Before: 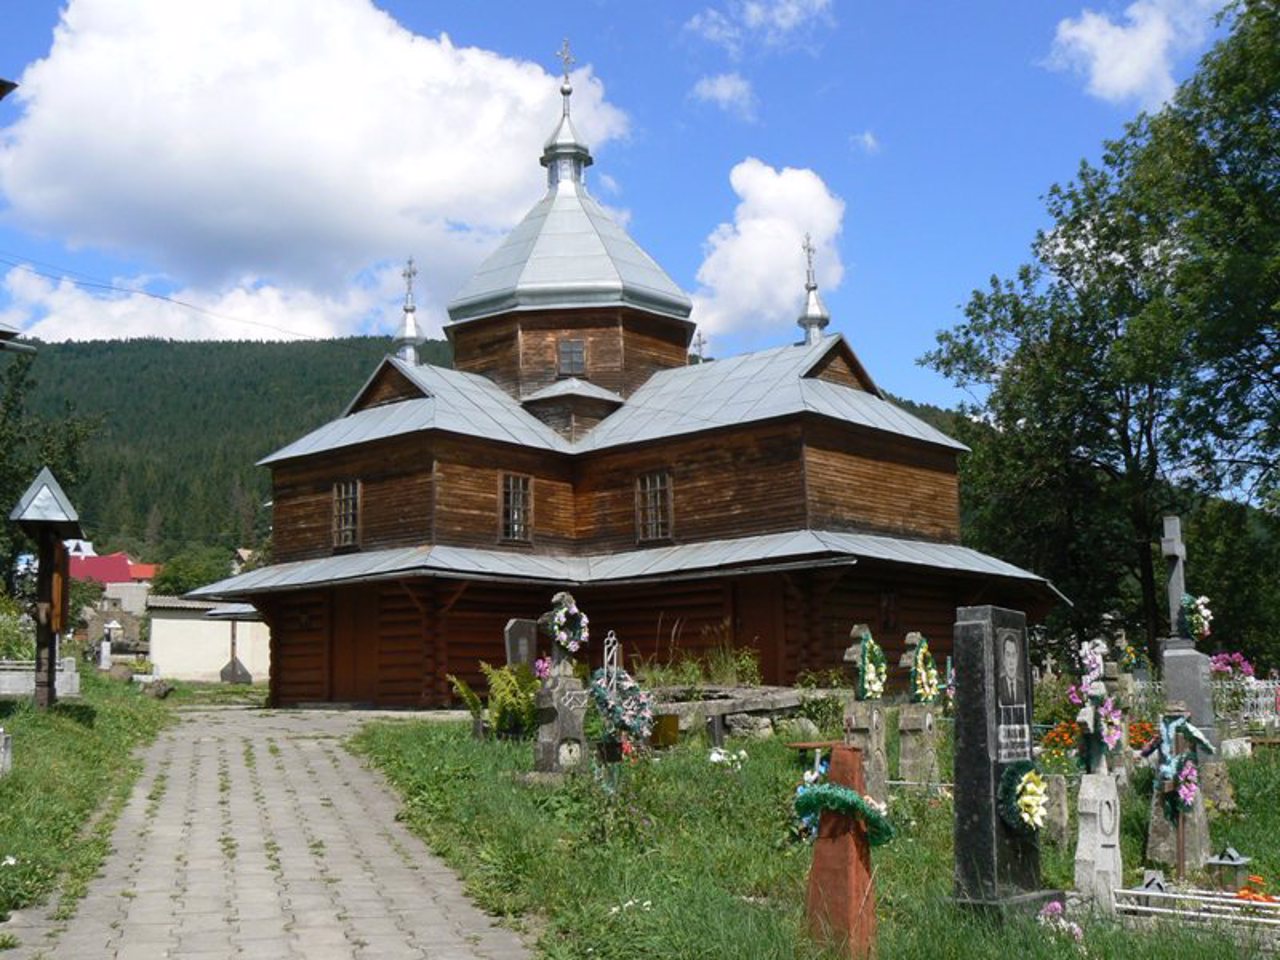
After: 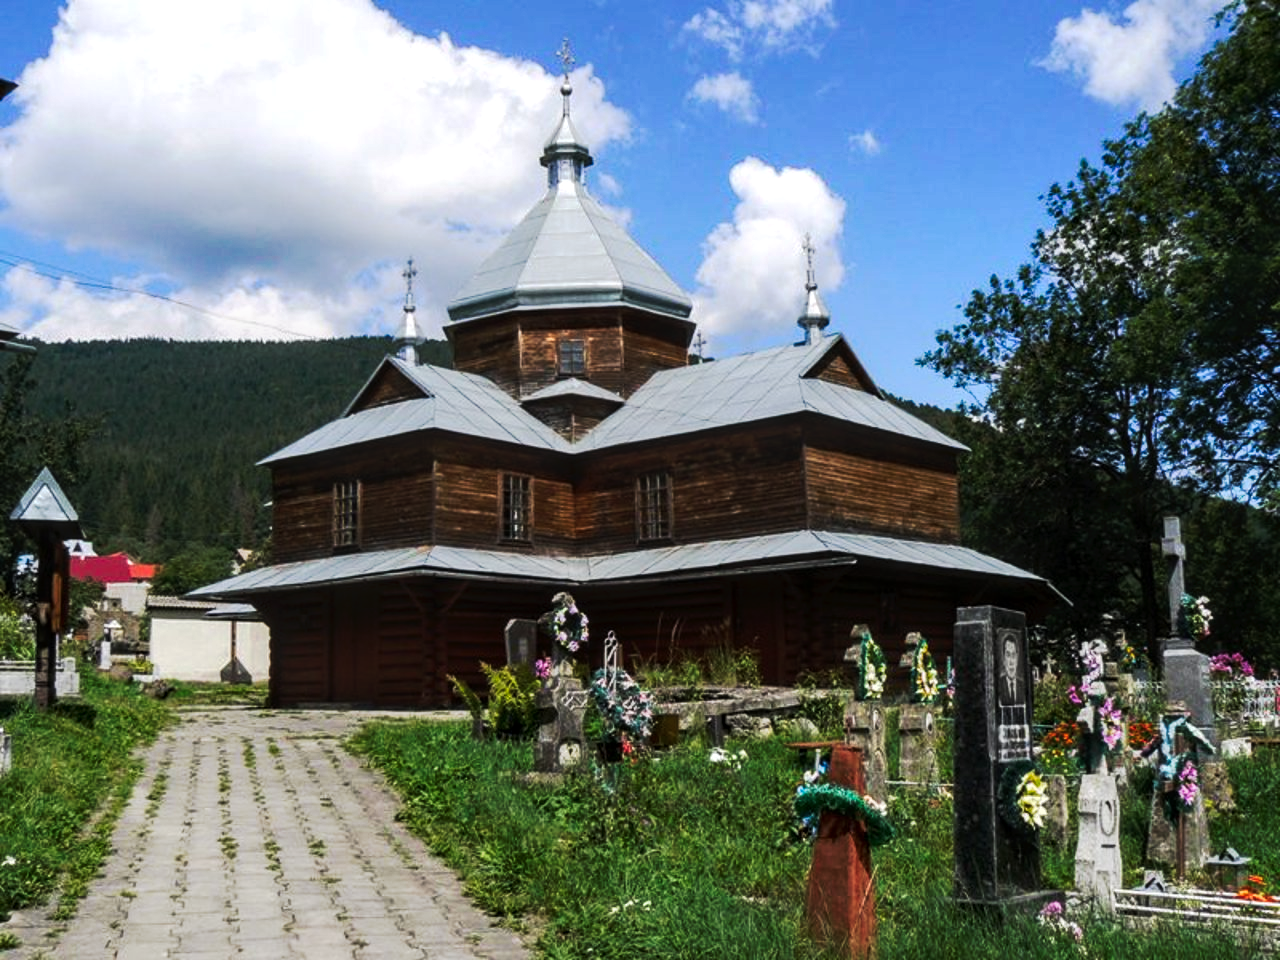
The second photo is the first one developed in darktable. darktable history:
tone curve: curves: ch0 [(0, 0) (0.003, 0.006) (0.011, 0.011) (0.025, 0.02) (0.044, 0.032) (0.069, 0.035) (0.1, 0.046) (0.136, 0.063) (0.177, 0.089) (0.224, 0.12) (0.277, 0.16) (0.335, 0.206) (0.399, 0.268) (0.468, 0.359) (0.543, 0.466) (0.623, 0.582) (0.709, 0.722) (0.801, 0.808) (0.898, 0.886) (1, 1)], preserve colors none
local contrast: detail 130%
